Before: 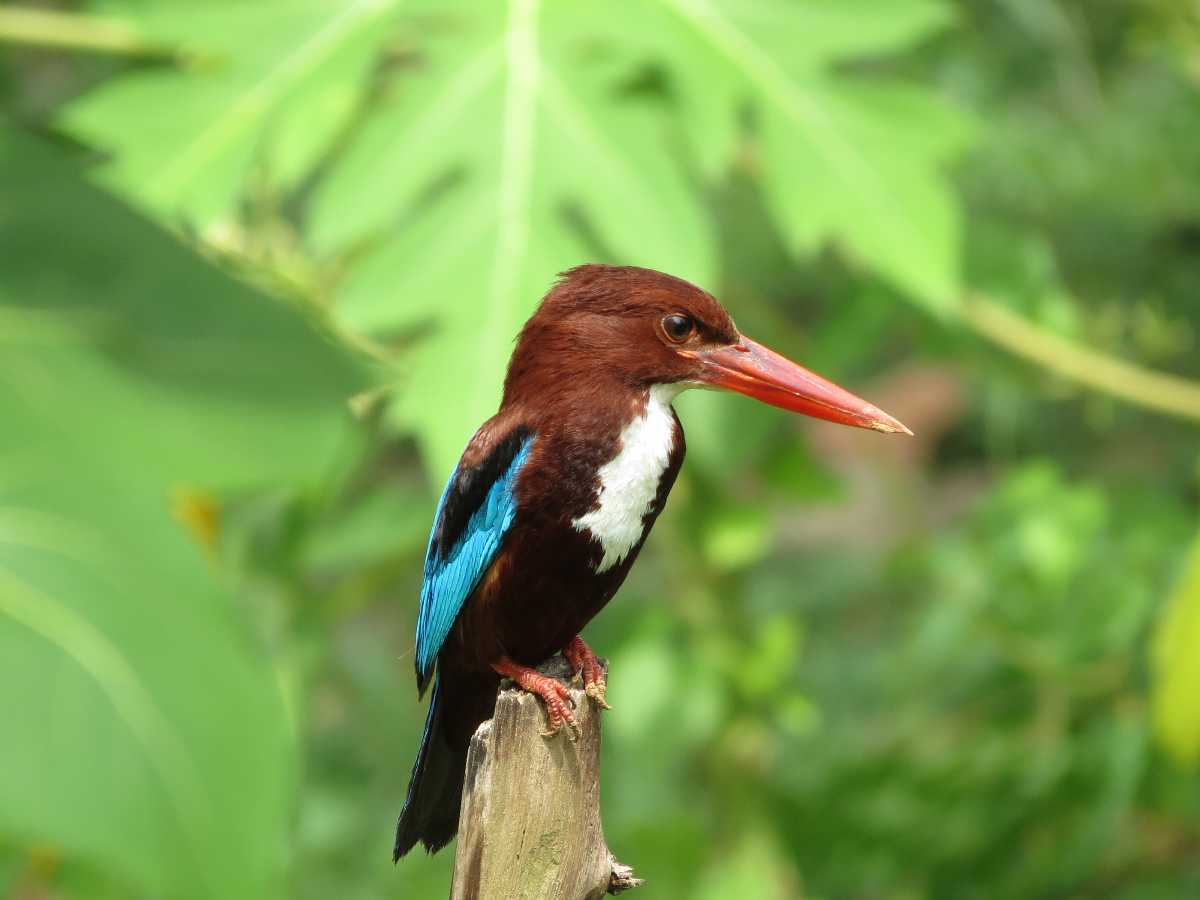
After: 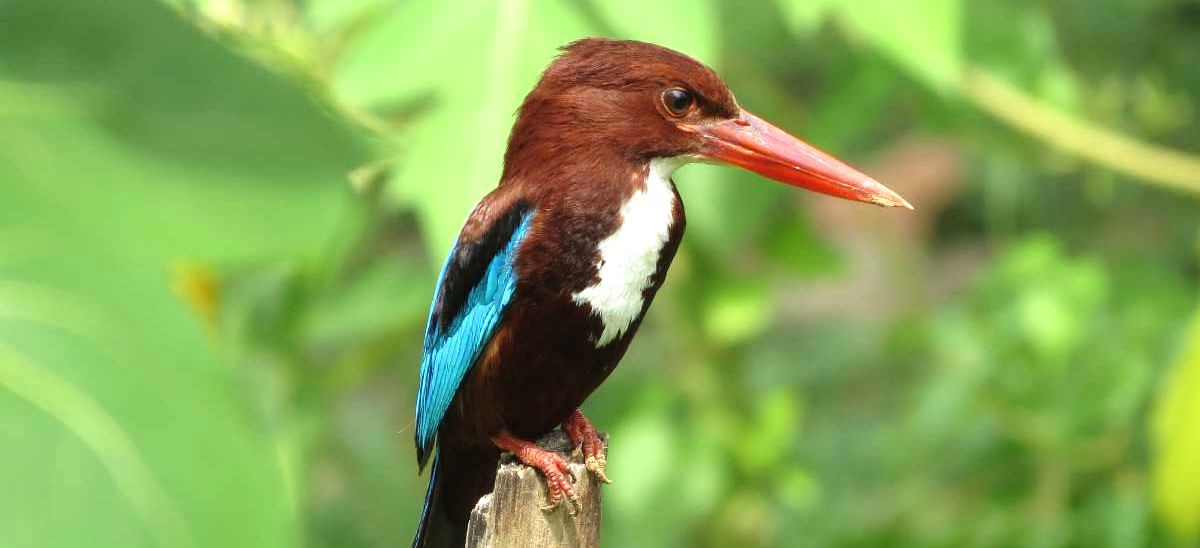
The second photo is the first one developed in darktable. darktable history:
exposure: exposure 0.372 EV, compensate exposure bias true, compensate highlight preservation false
crop and rotate: top 25.122%, bottom 13.968%
